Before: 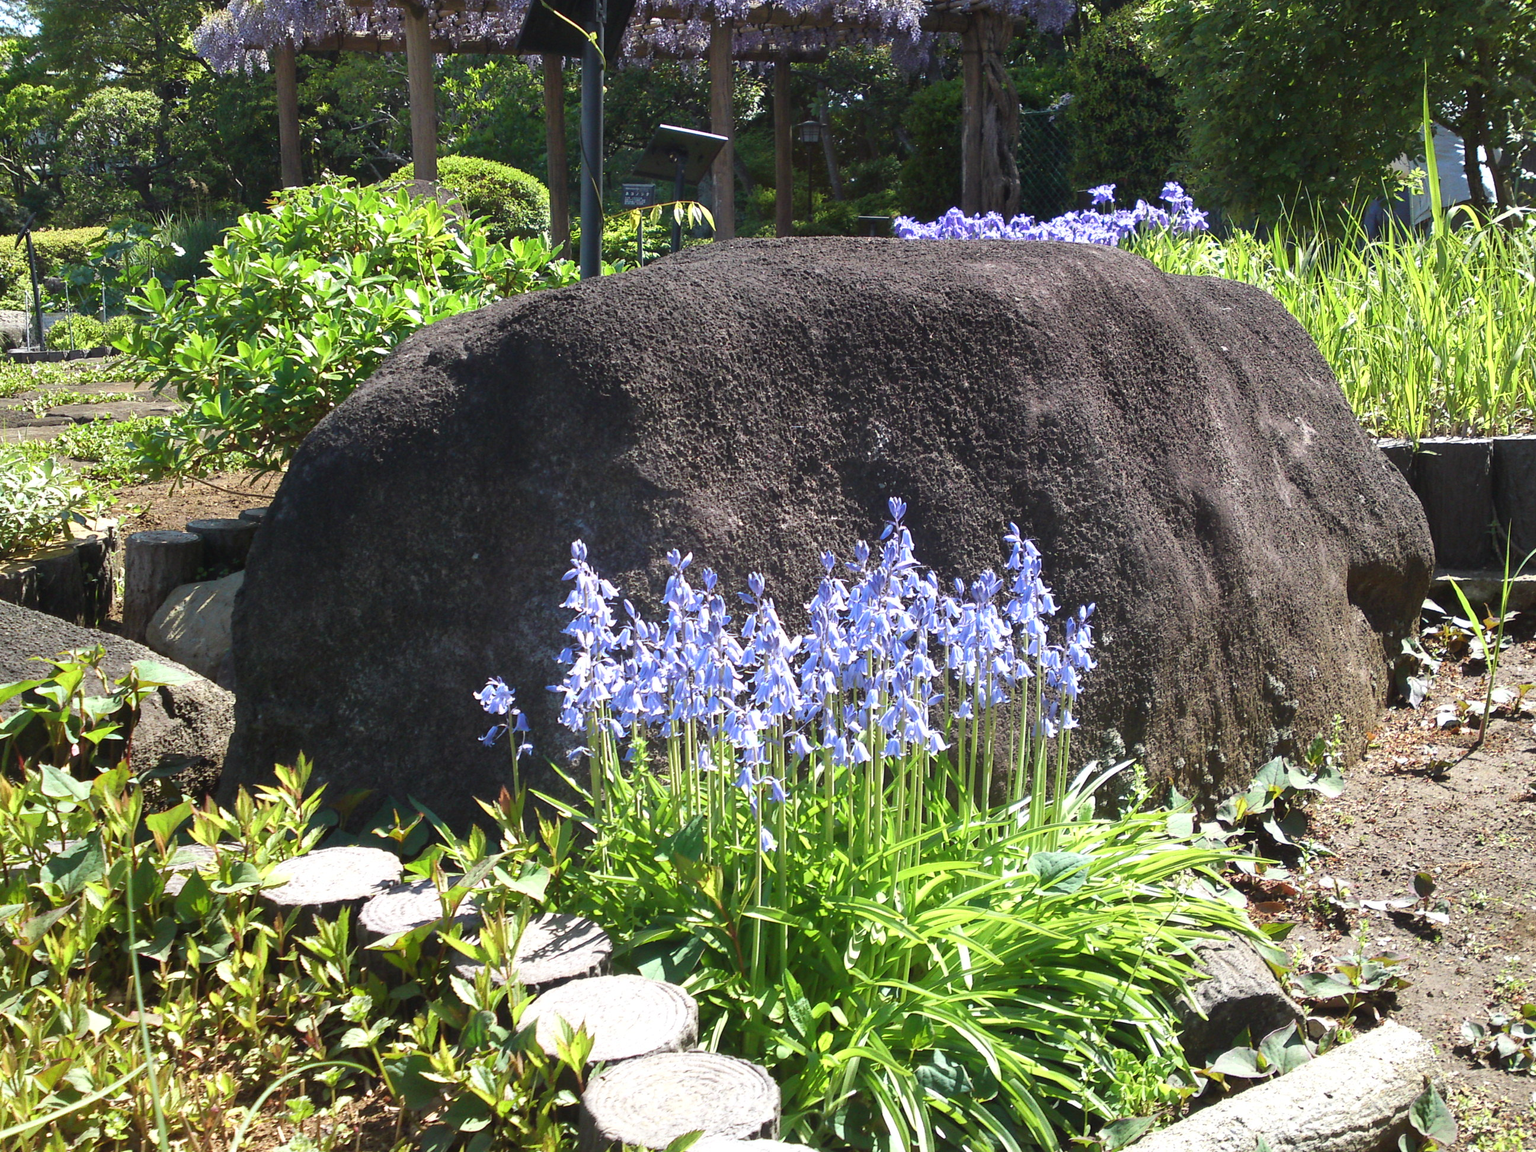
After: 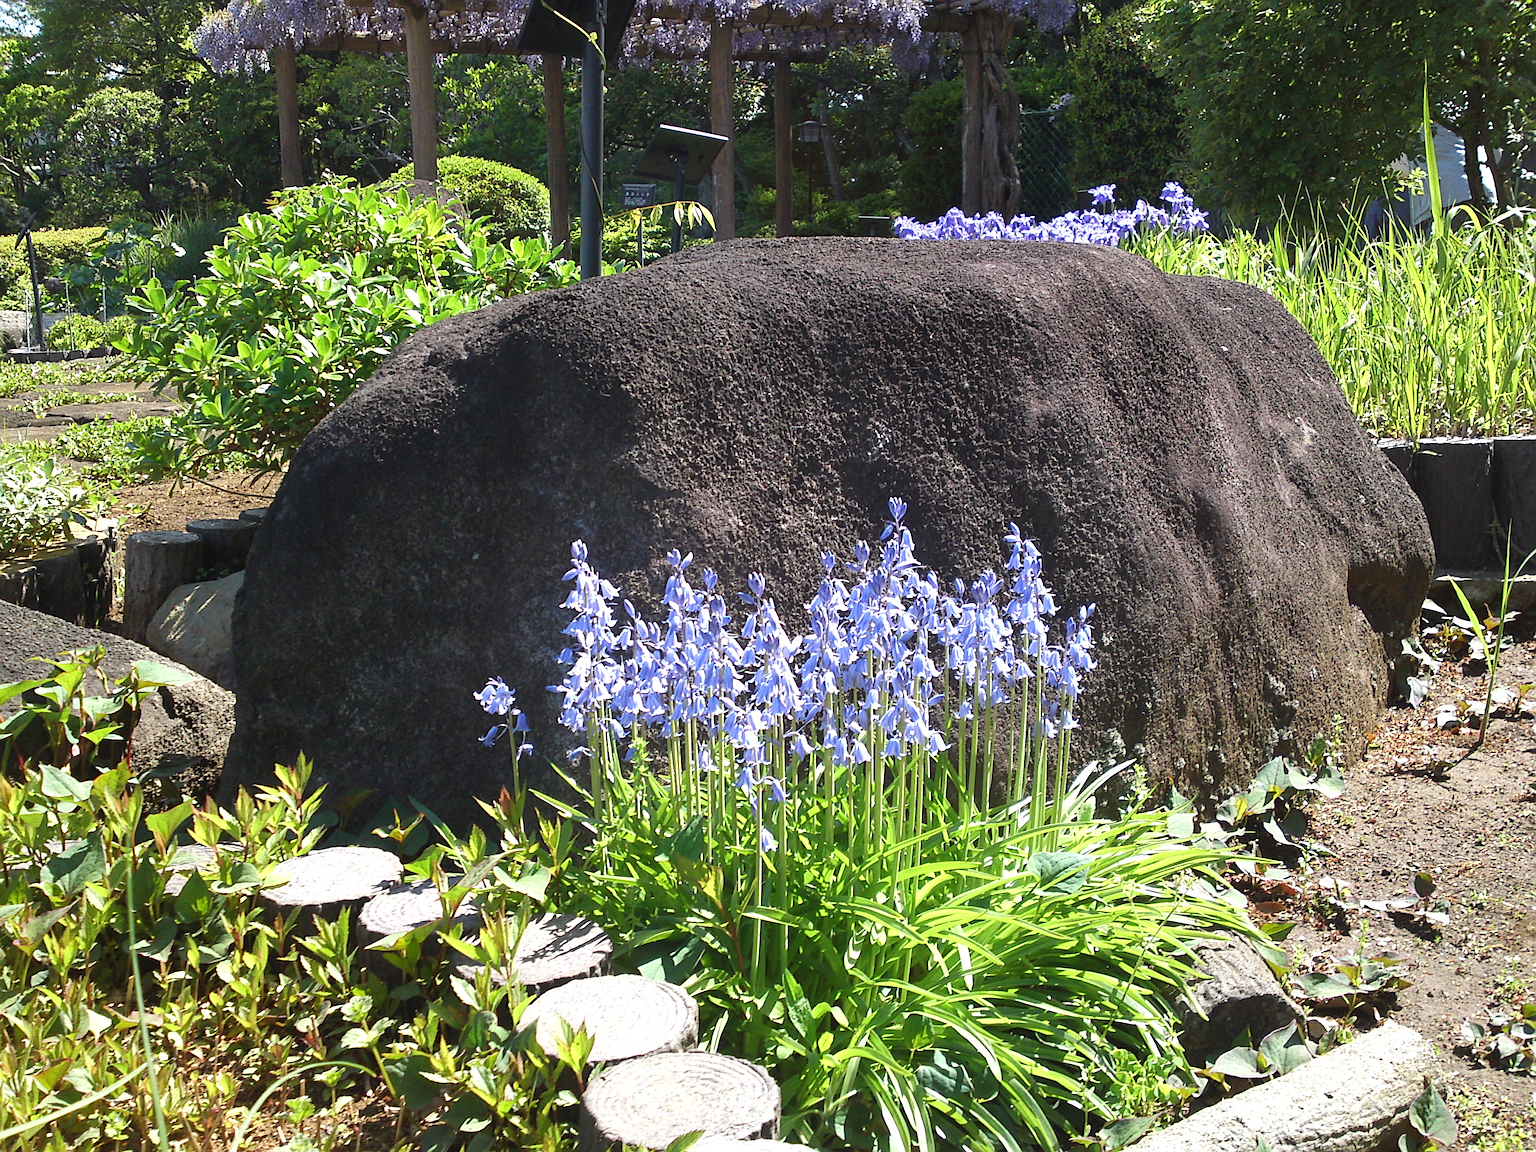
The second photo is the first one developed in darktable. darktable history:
color zones: curves: ch1 [(0, 0.525) (0.143, 0.556) (0.286, 0.52) (0.429, 0.5) (0.571, 0.5) (0.714, 0.5) (0.857, 0.503) (1, 0.525)]
sharpen: on, module defaults
